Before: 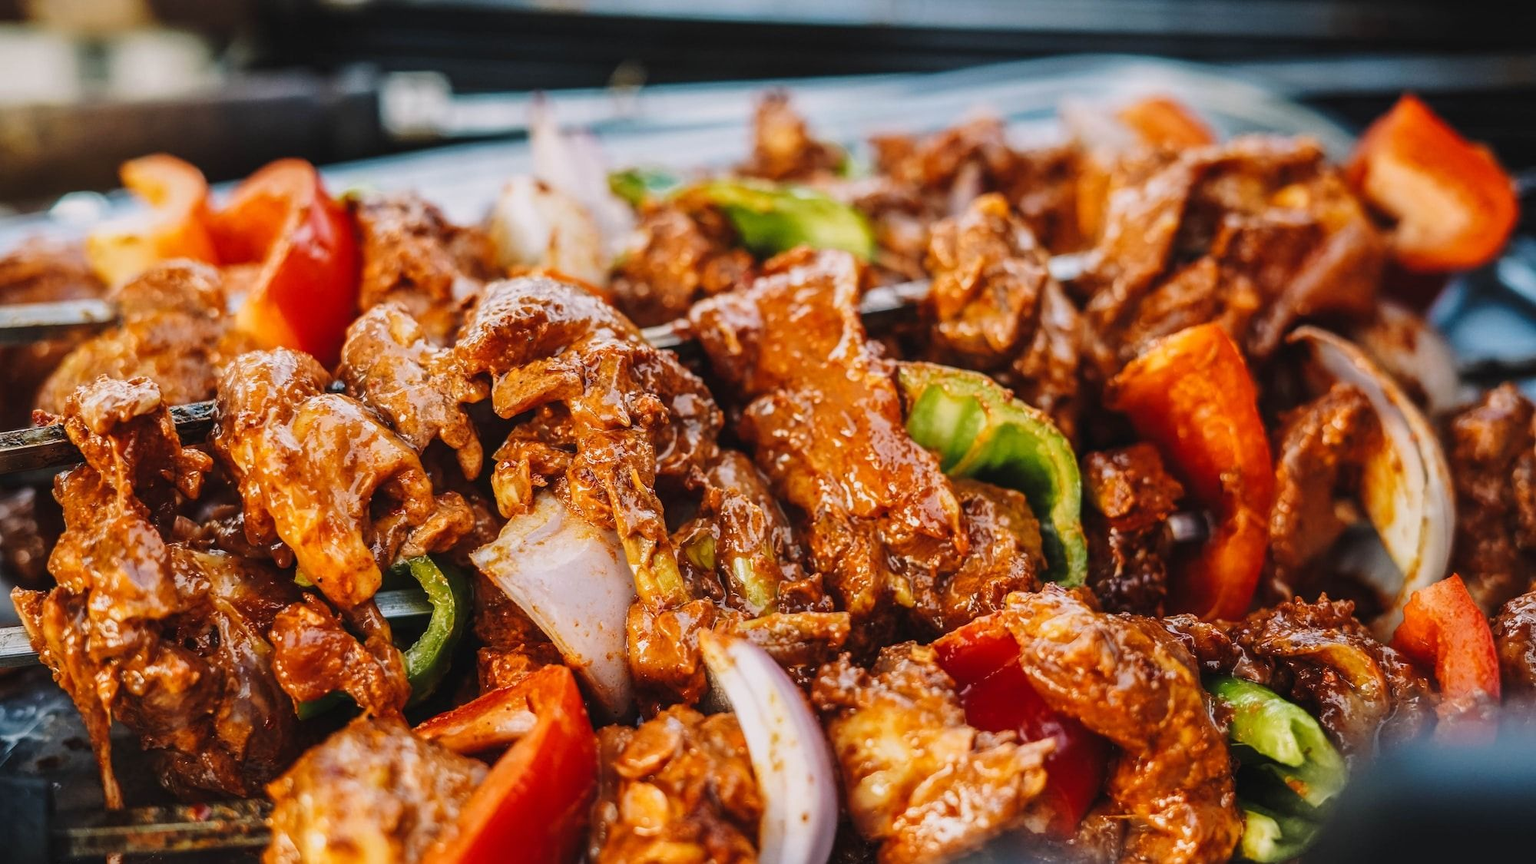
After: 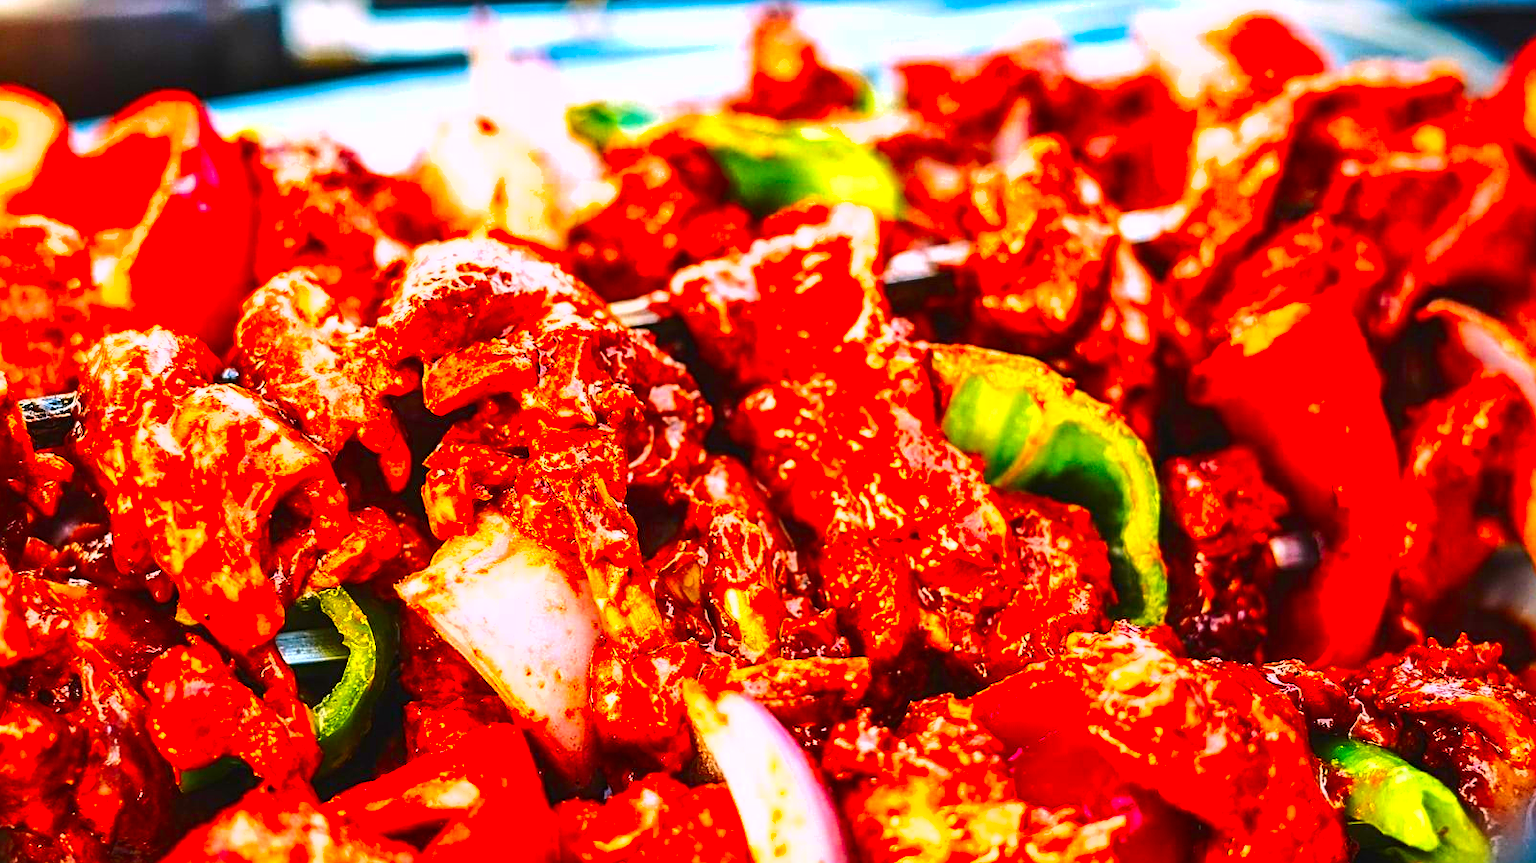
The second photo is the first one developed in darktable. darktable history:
shadows and highlights: low approximation 0.01, soften with gaussian
exposure: black level correction 0, exposure 0.6 EV, compensate highlight preservation false
tone equalizer: -8 EV -0.417 EV, -7 EV -0.389 EV, -6 EV -0.333 EV, -5 EV -0.222 EV, -3 EV 0.222 EV, -2 EV 0.333 EV, -1 EV 0.389 EV, +0 EV 0.417 EV, edges refinement/feathering 500, mask exposure compensation -1.57 EV, preserve details no
color correction: highlights a* 1.59, highlights b* -1.7, saturation 2.48
sharpen: on, module defaults
crop and rotate: left 10.071%, top 10.071%, right 10.02%, bottom 10.02%
